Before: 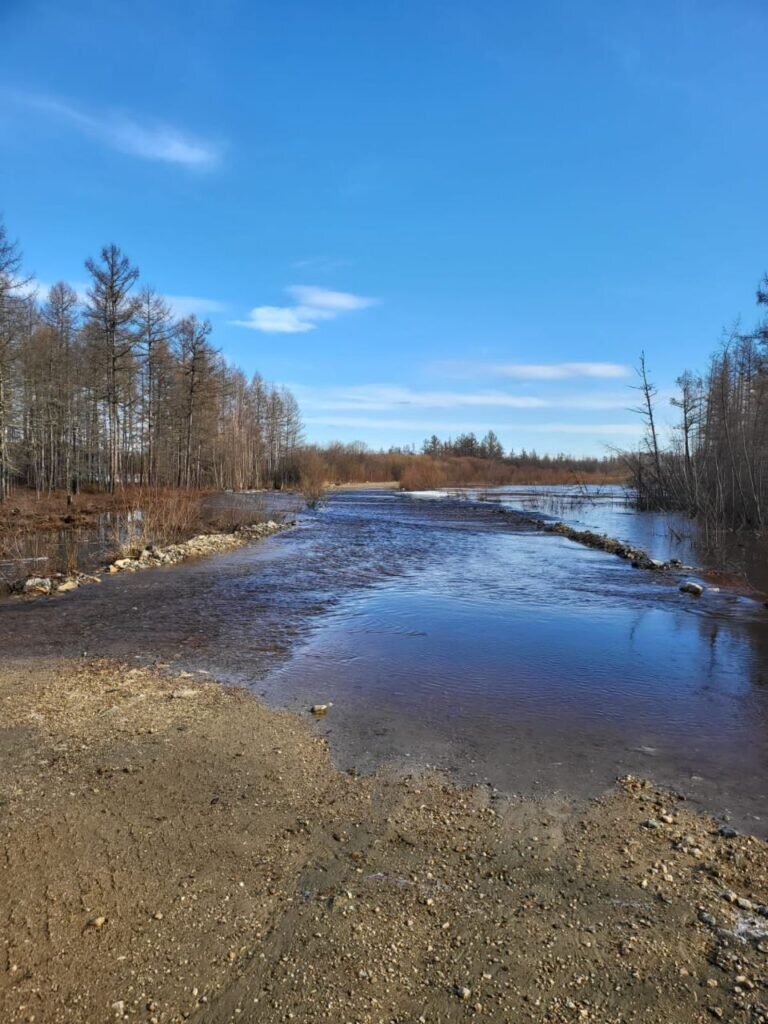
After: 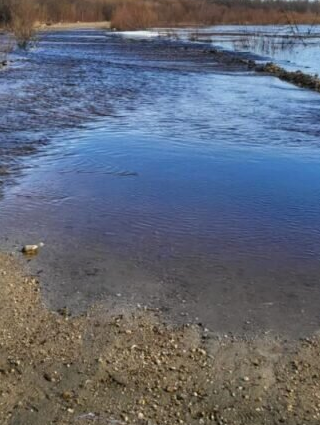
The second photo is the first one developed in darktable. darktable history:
crop: left 37.663%, top 44.979%, right 20.64%, bottom 13.451%
